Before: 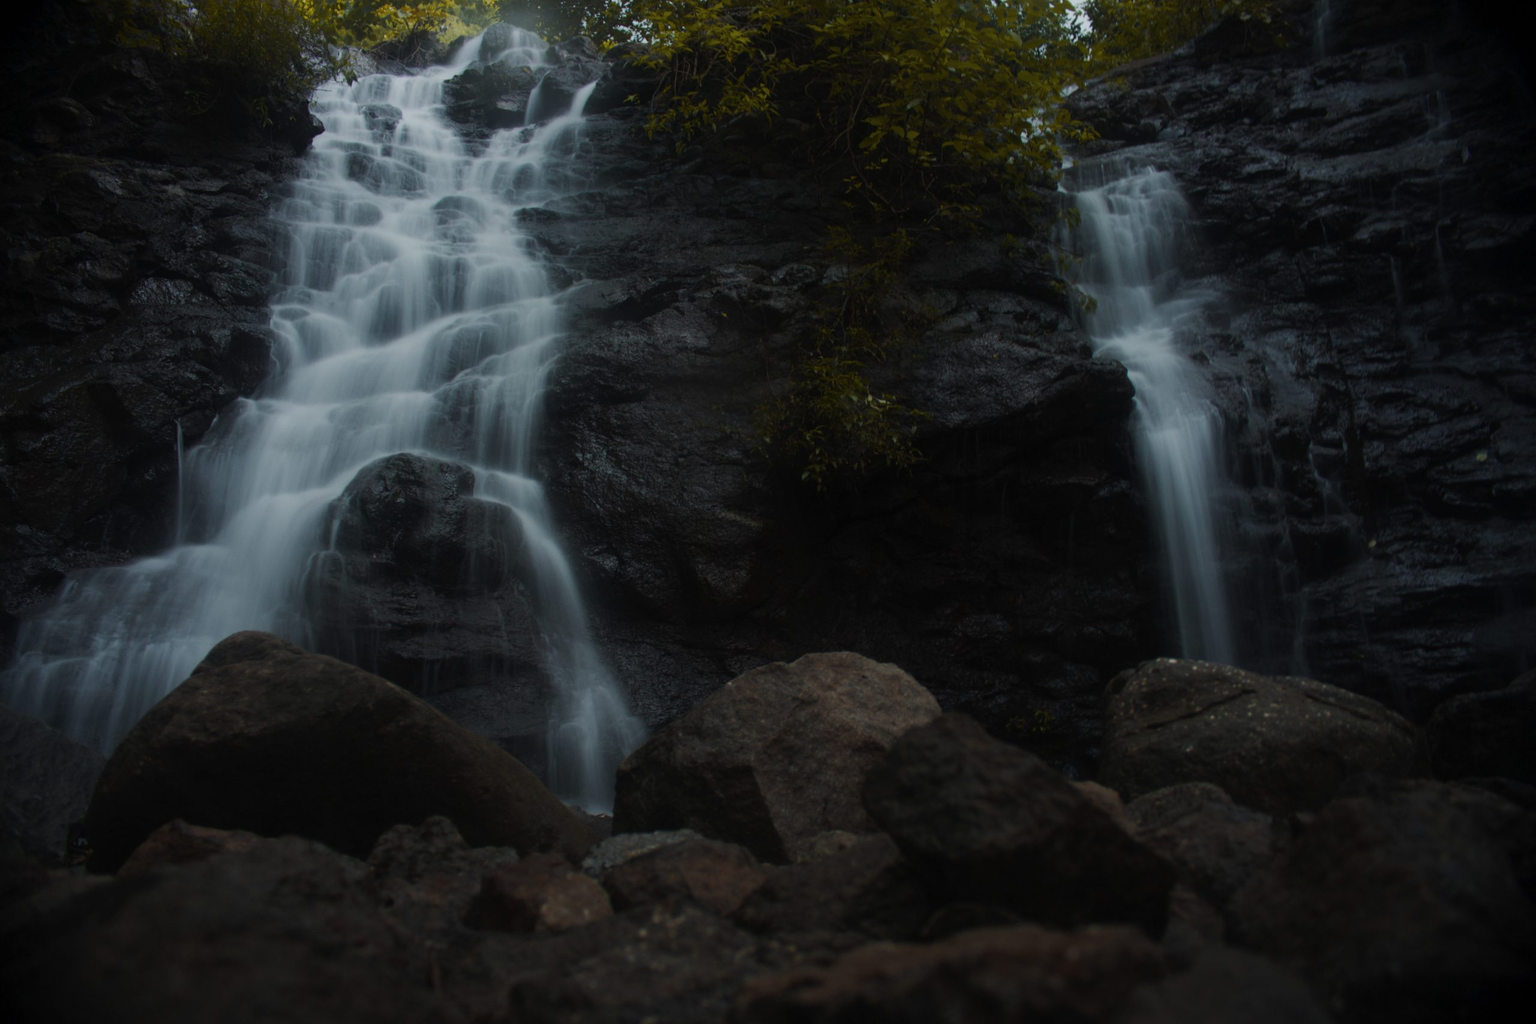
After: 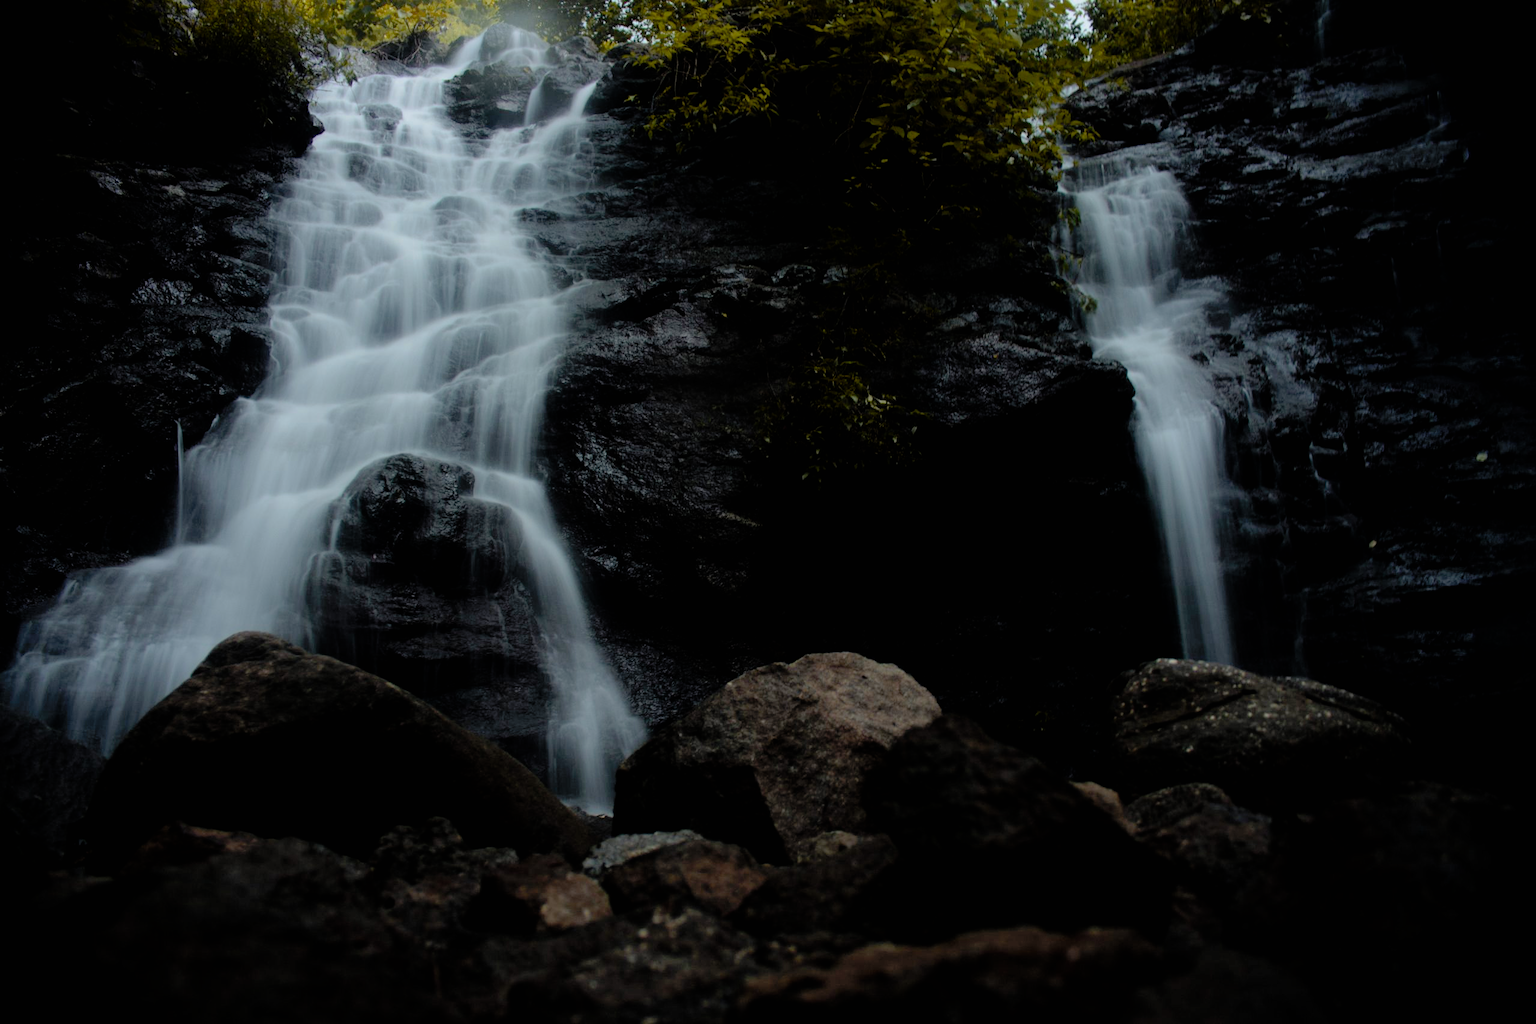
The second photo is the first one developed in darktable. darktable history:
tone curve: curves: ch0 [(0, 0) (0.004, 0.008) (0.077, 0.156) (0.169, 0.29) (0.774, 0.774) (1, 1)], preserve colors none
color zones: curves: ch0 [(0, 0.425) (0.143, 0.422) (0.286, 0.42) (0.429, 0.419) (0.571, 0.419) (0.714, 0.42) (0.857, 0.422) (1, 0.425)]; ch1 [(0, 0.666) (0.143, 0.669) (0.286, 0.671) (0.429, 0.67) (0.571, 0.67) (0.714, 0.67) (0.857, 0.67) (1, 0.666)]
filmic rgb: black relative exposure -4.94 EV, white relative exposure 2.82 EV, hardness 3.72
exposure: black level correction 0.001, exposure 0.499 EV, compensate highlight preservation false
